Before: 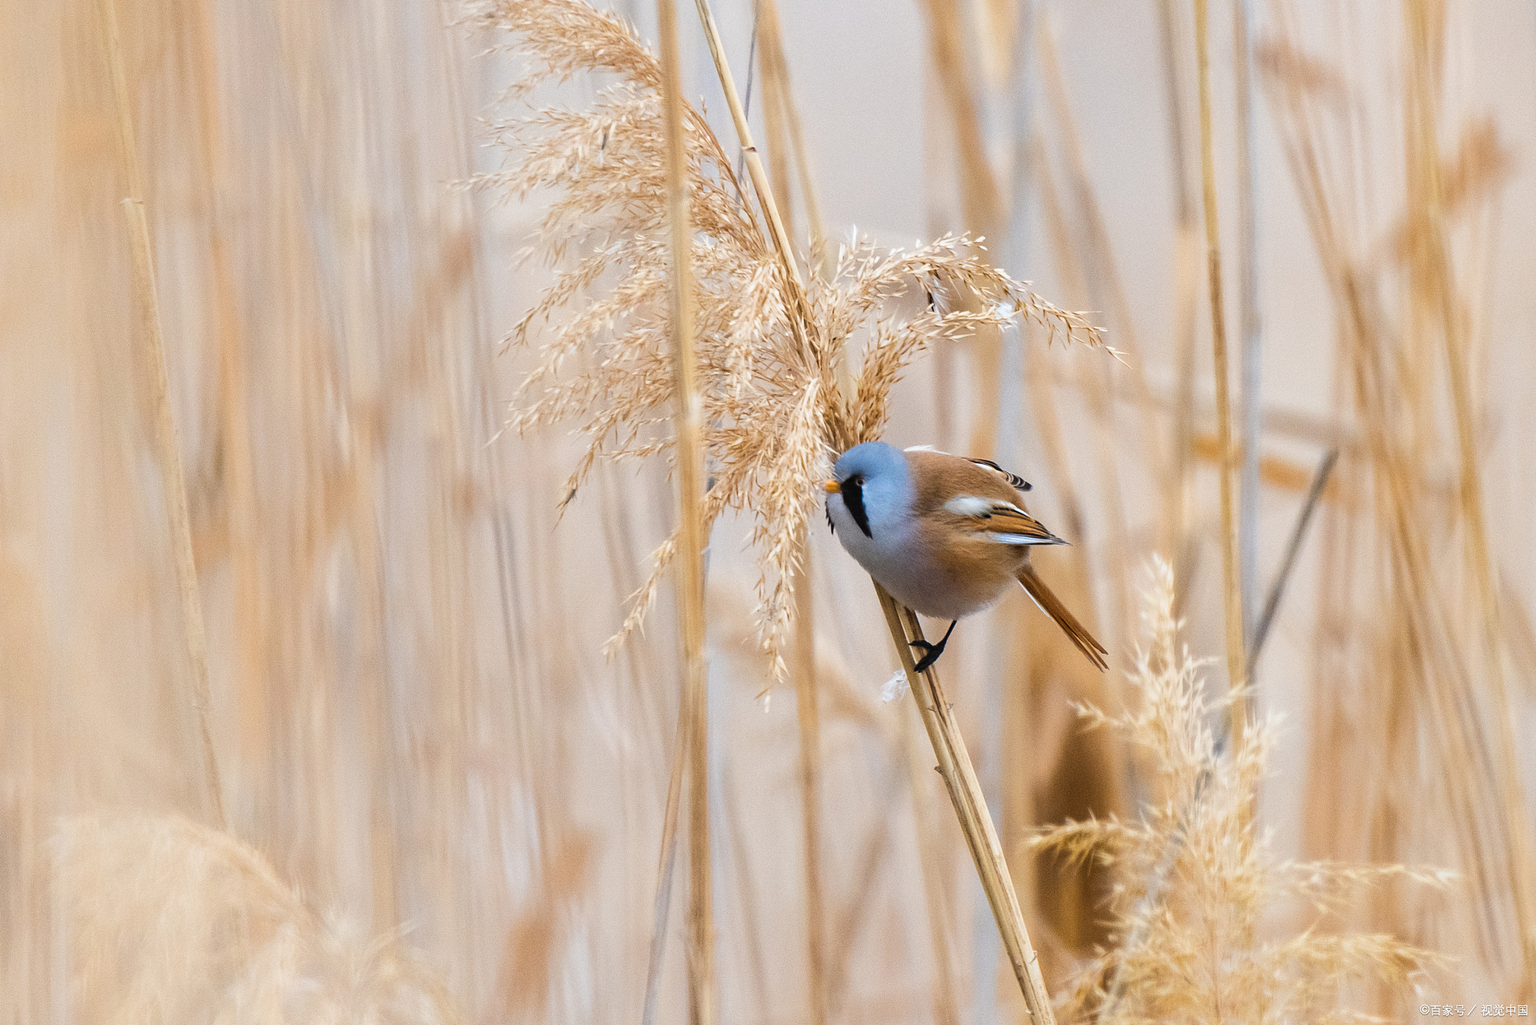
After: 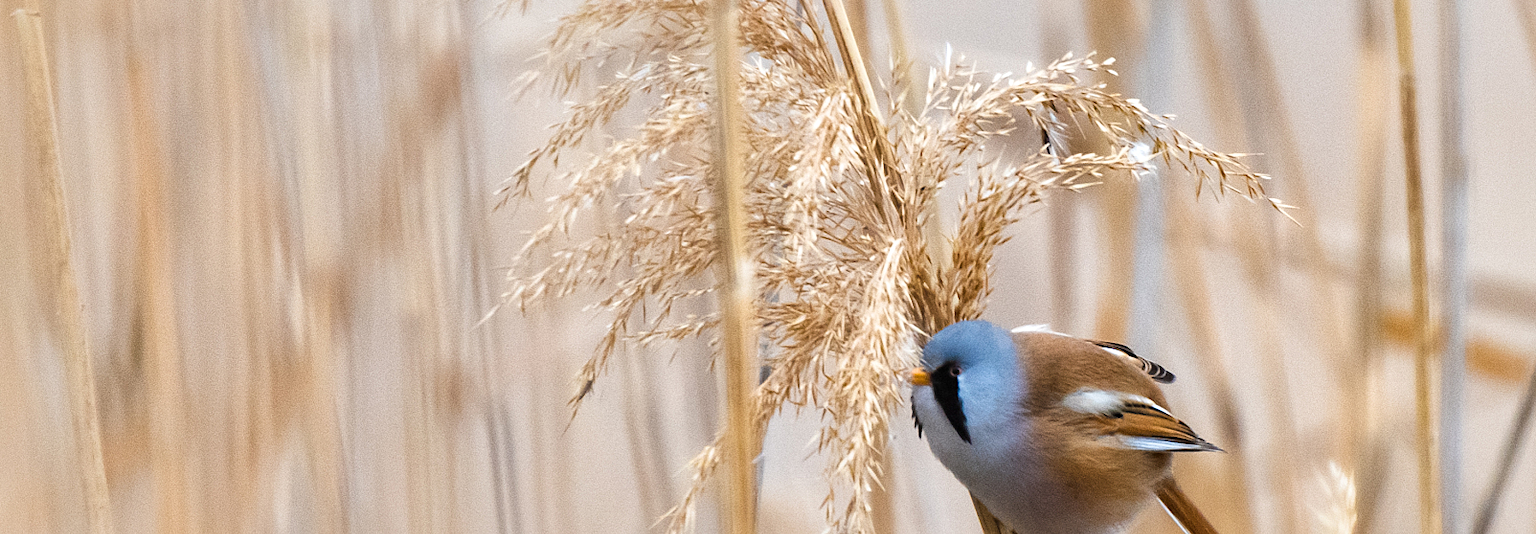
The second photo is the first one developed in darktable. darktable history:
local contrast: mode bilateral grid, contrast 20, coarseness 100, detail 150%, midtone range 0.2
crop: left 7.286%, top 18.725%, right 14.349%, bottom 40.391%
